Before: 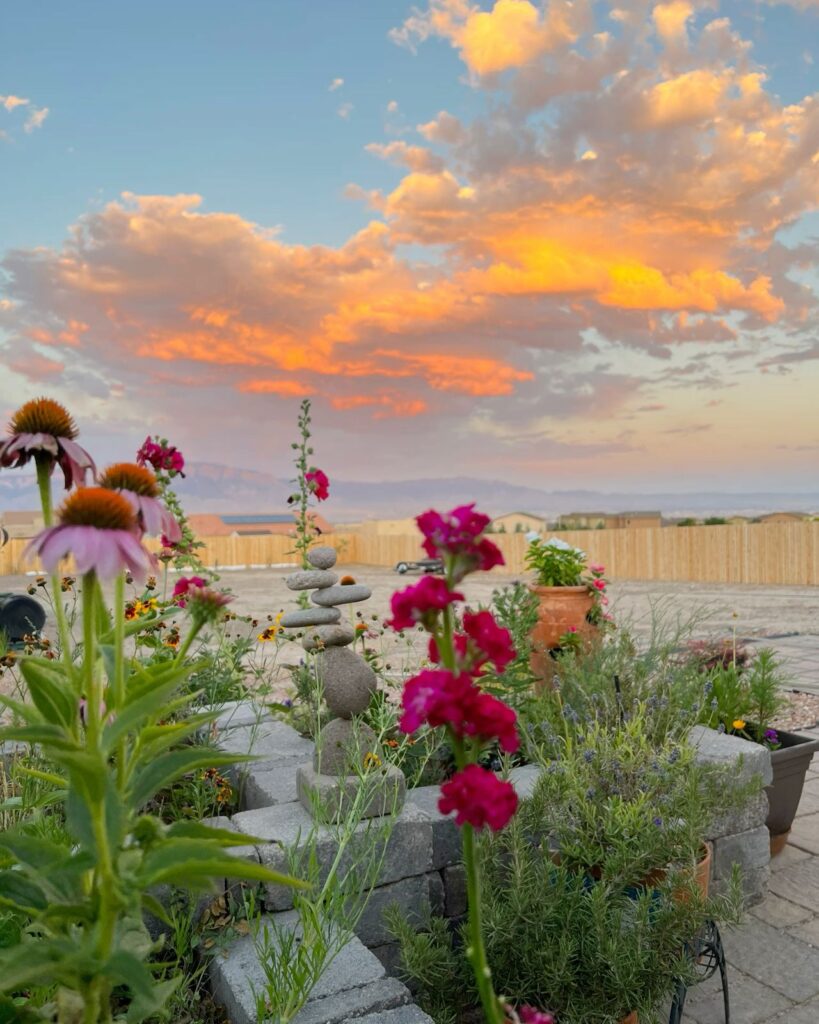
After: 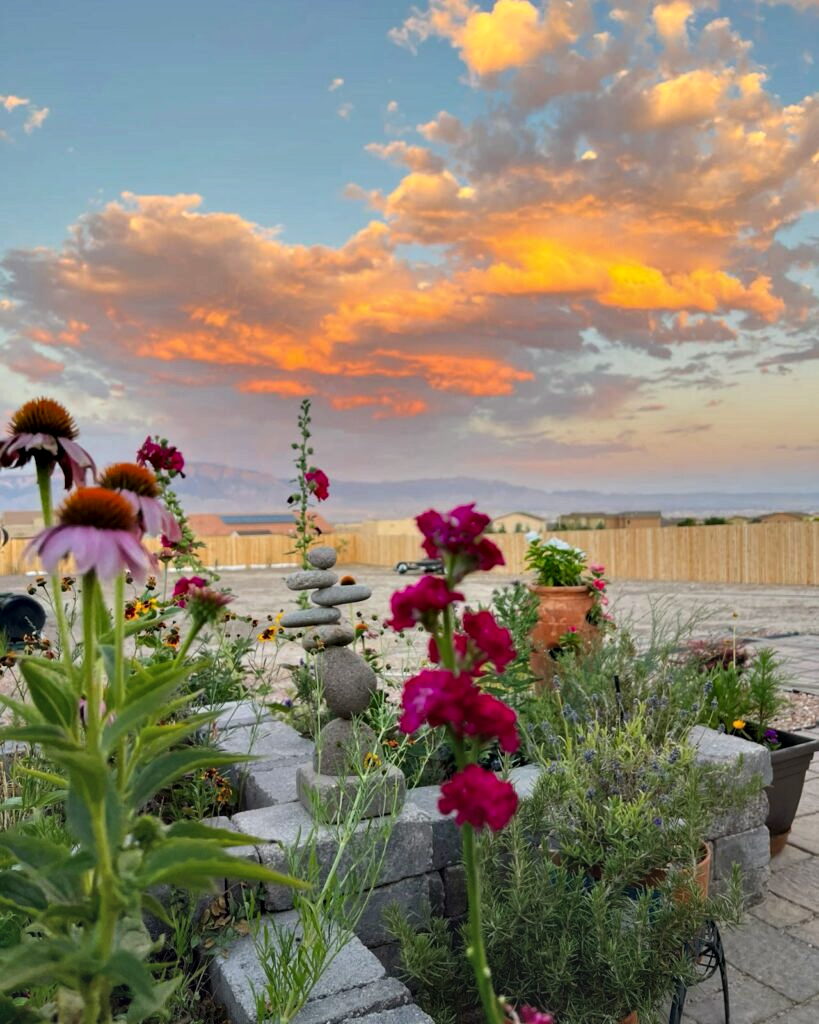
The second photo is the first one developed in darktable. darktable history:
contrast equalizer: y [[0.6 ×6], [0.55 ×6], [0 ×6], [0 ×6], [0 ×6]]
exposure: black level correction -0.013, exposure -0.188 EV, compensate exposure bias true, compensate highlight preservation false
